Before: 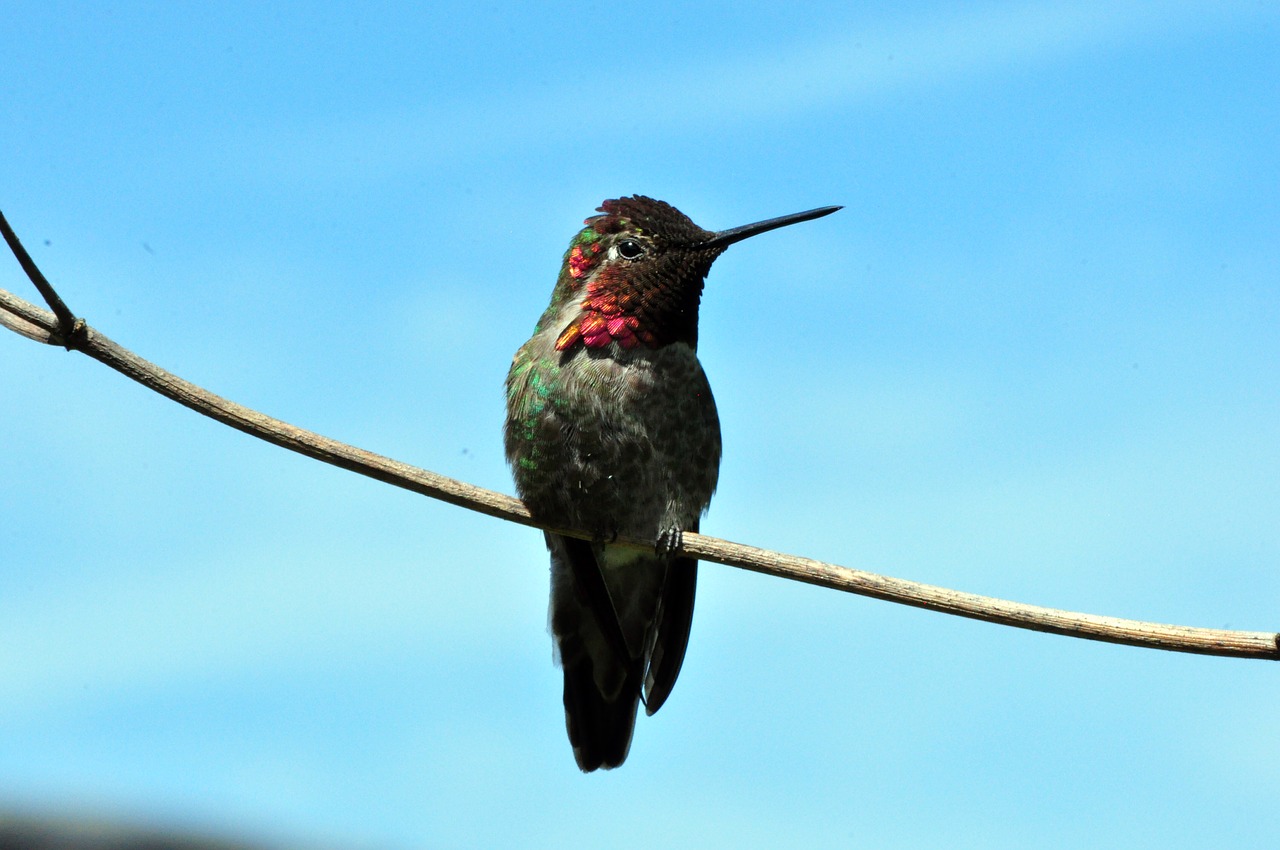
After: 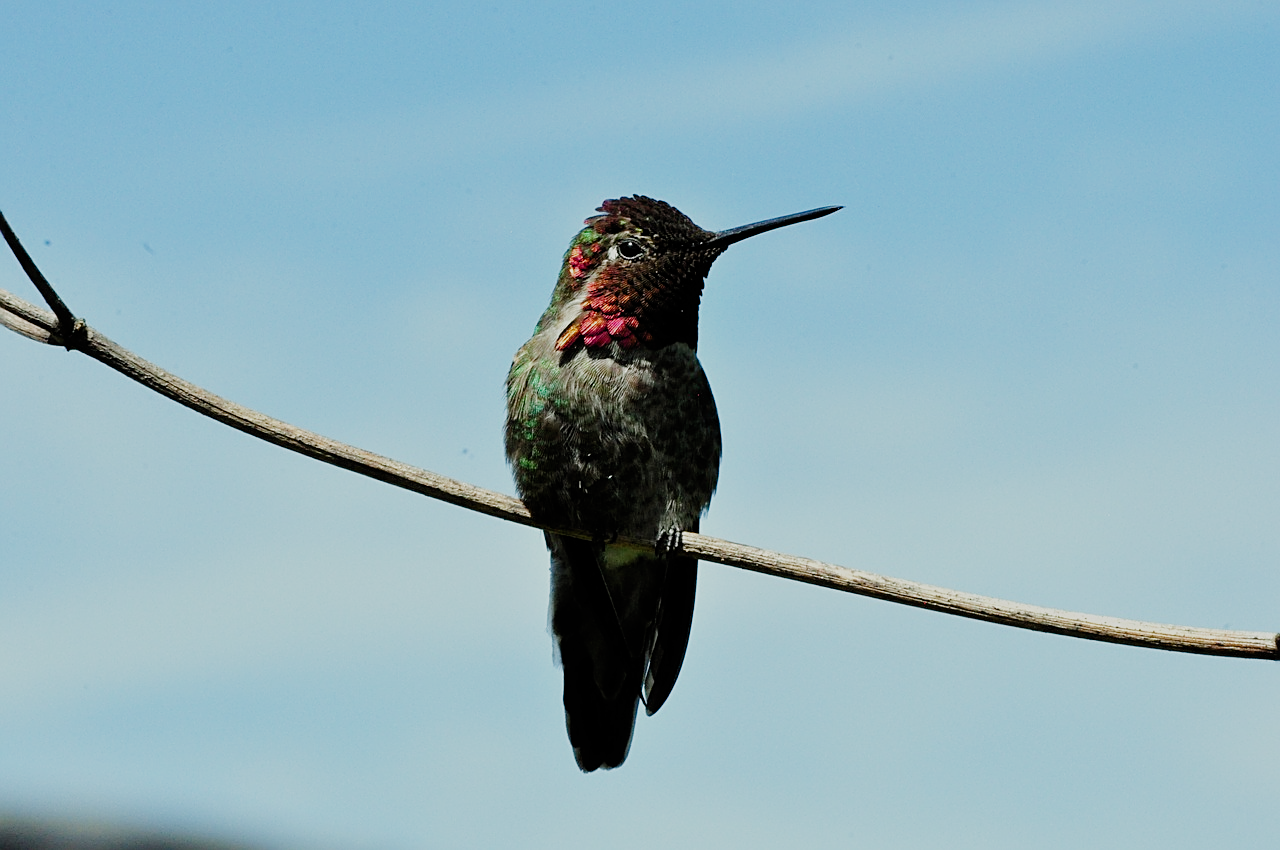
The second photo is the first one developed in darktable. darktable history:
filmic rgb: black relative exposure -7.65 EV, white relative exposure 4.56 EV, hardness 3.61, add noise in highlights 0.001, preserve chrominance no, color science v3 (2019), use custom middle-gray values true, iterations of high-quality reconstruction 0, contrast in highlights soft
sharpen: amount 0.491
